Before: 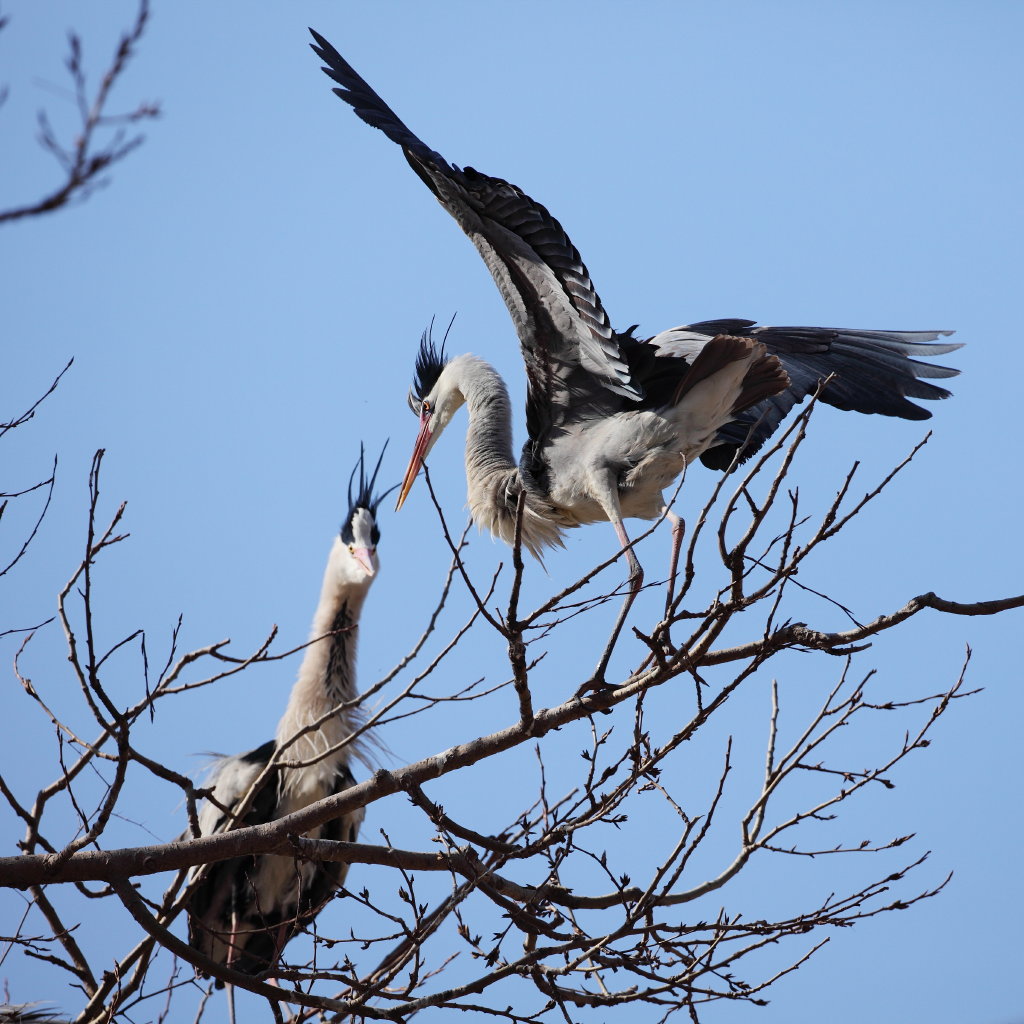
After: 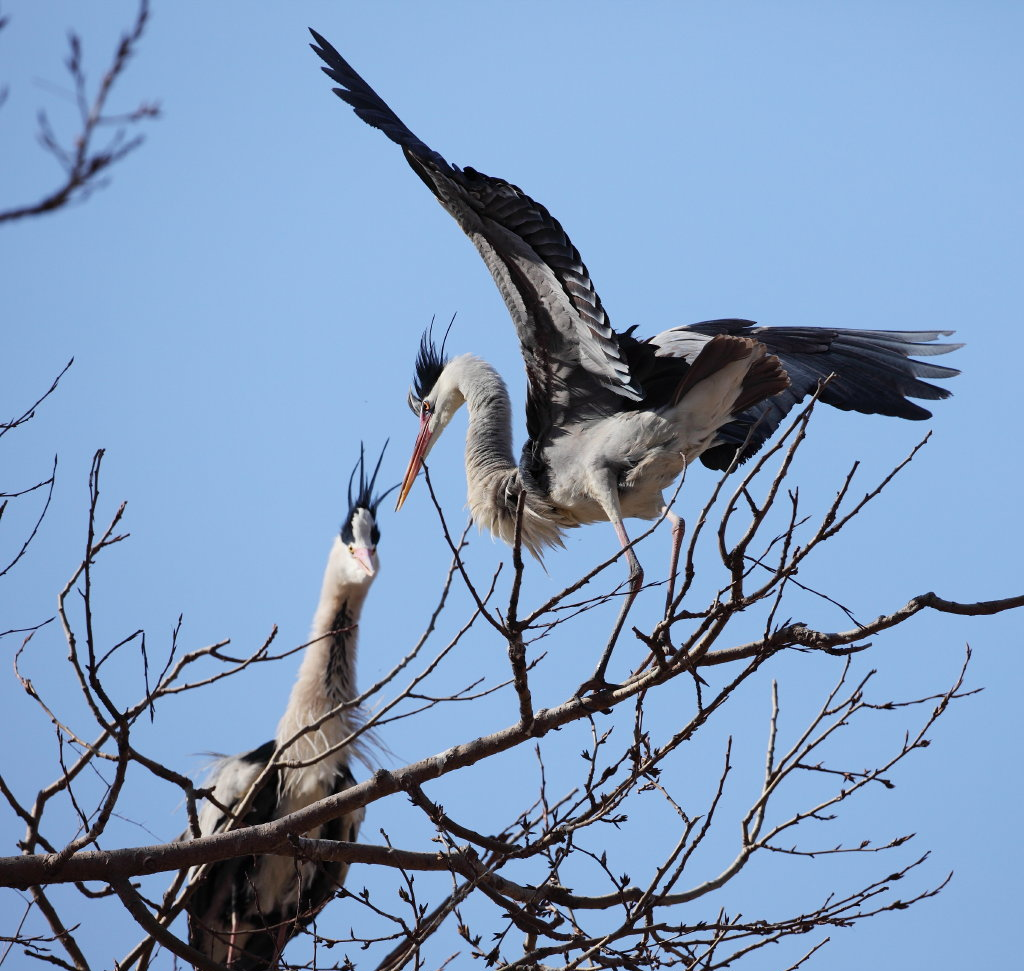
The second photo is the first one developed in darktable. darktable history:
crop and rotate: top 0.002%, bottom 5.093%
